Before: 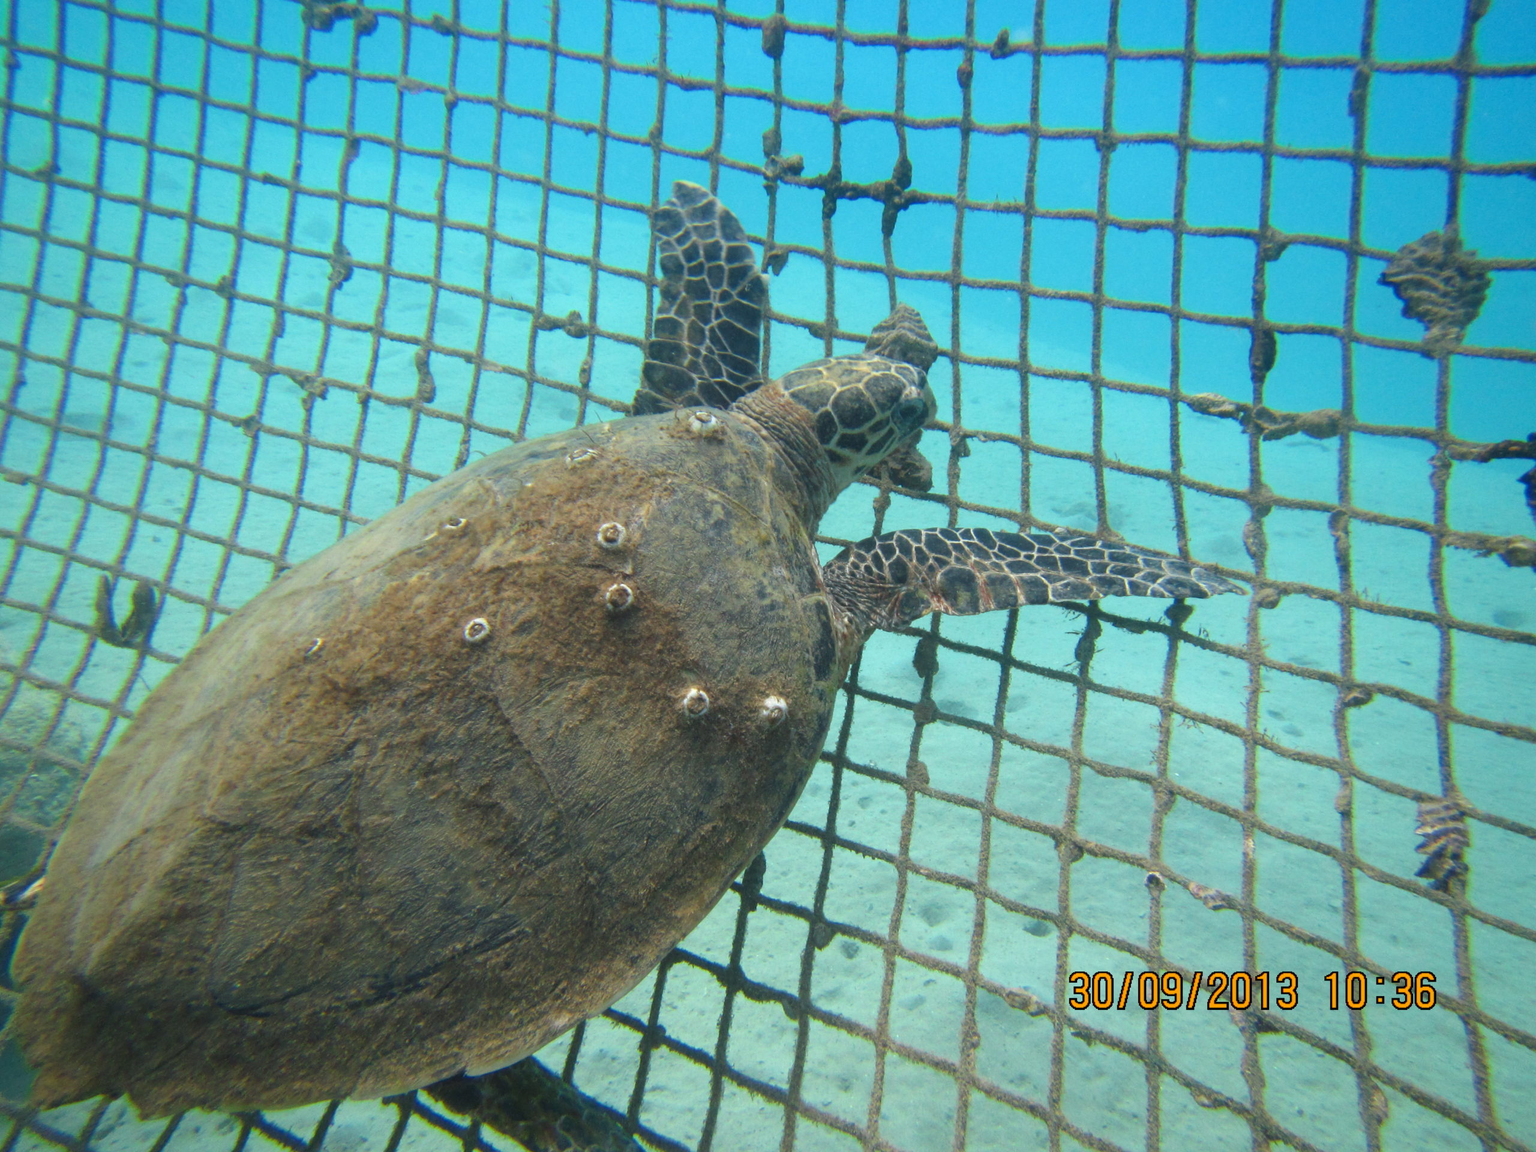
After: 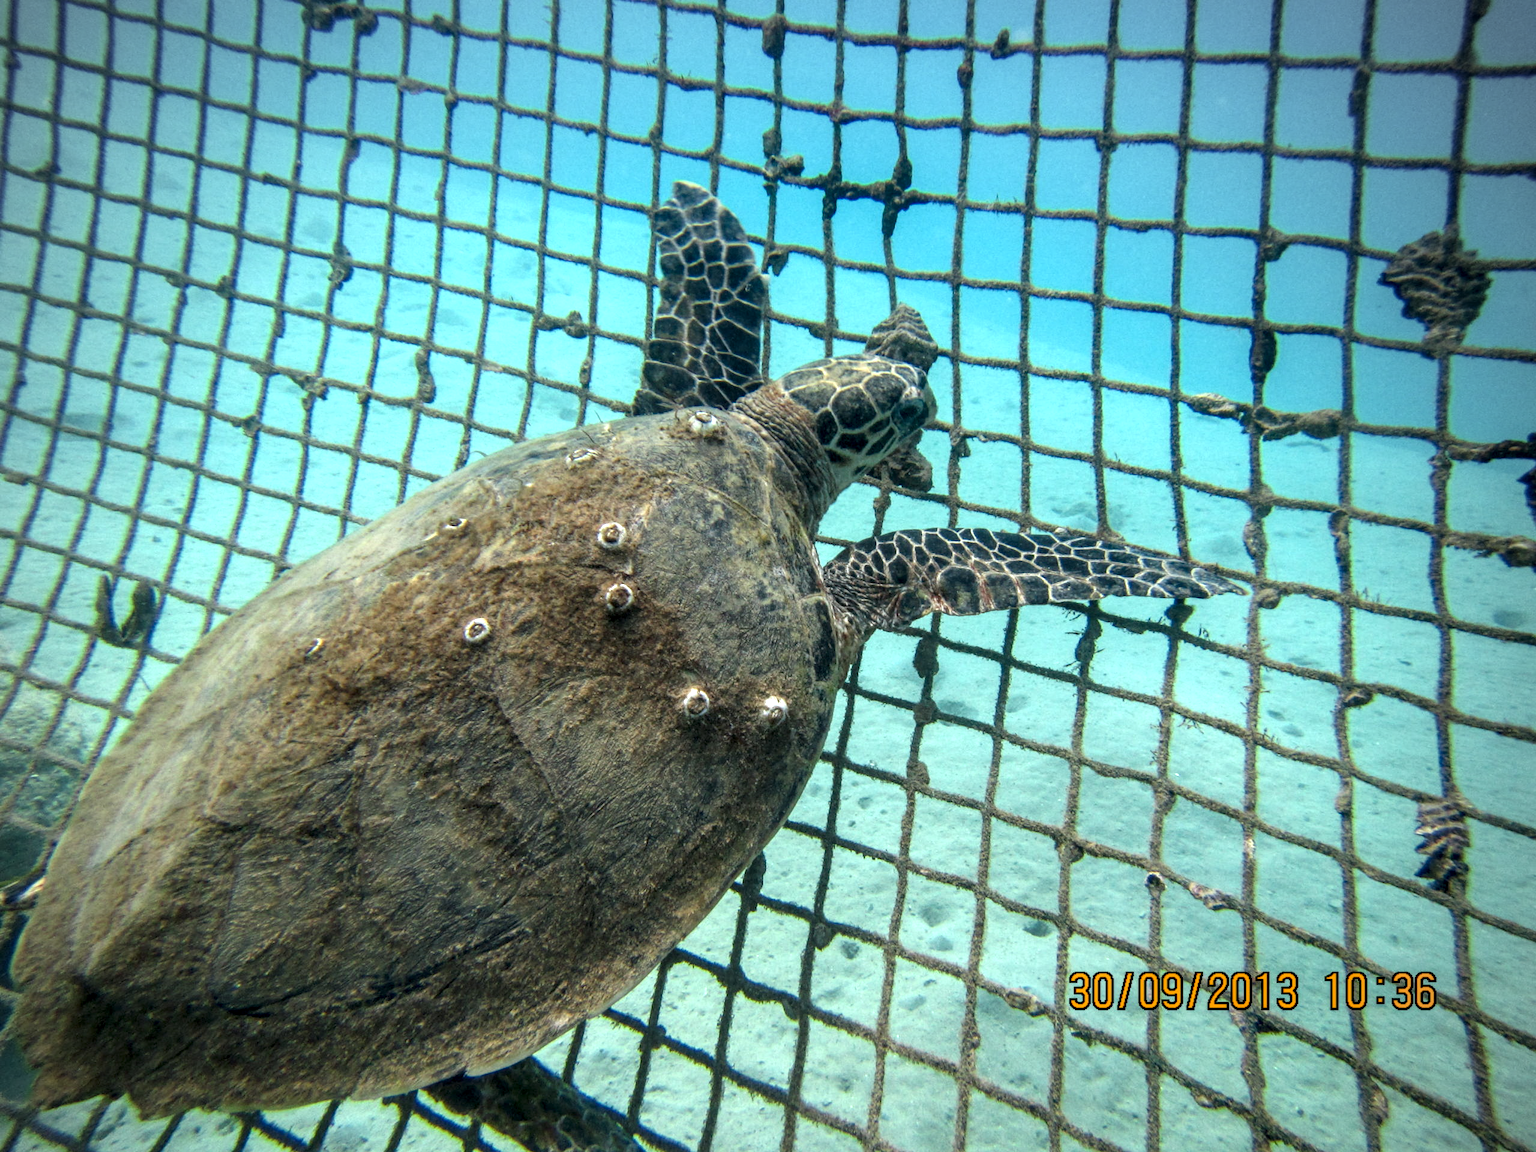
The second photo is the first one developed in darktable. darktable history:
local contrast: highlights 18%, detail 185%
exposure: exposure 0.168 EV, compensate highlight preservation false
vignetting: fall-off radius 61%, center (-0.026, 0.399)
